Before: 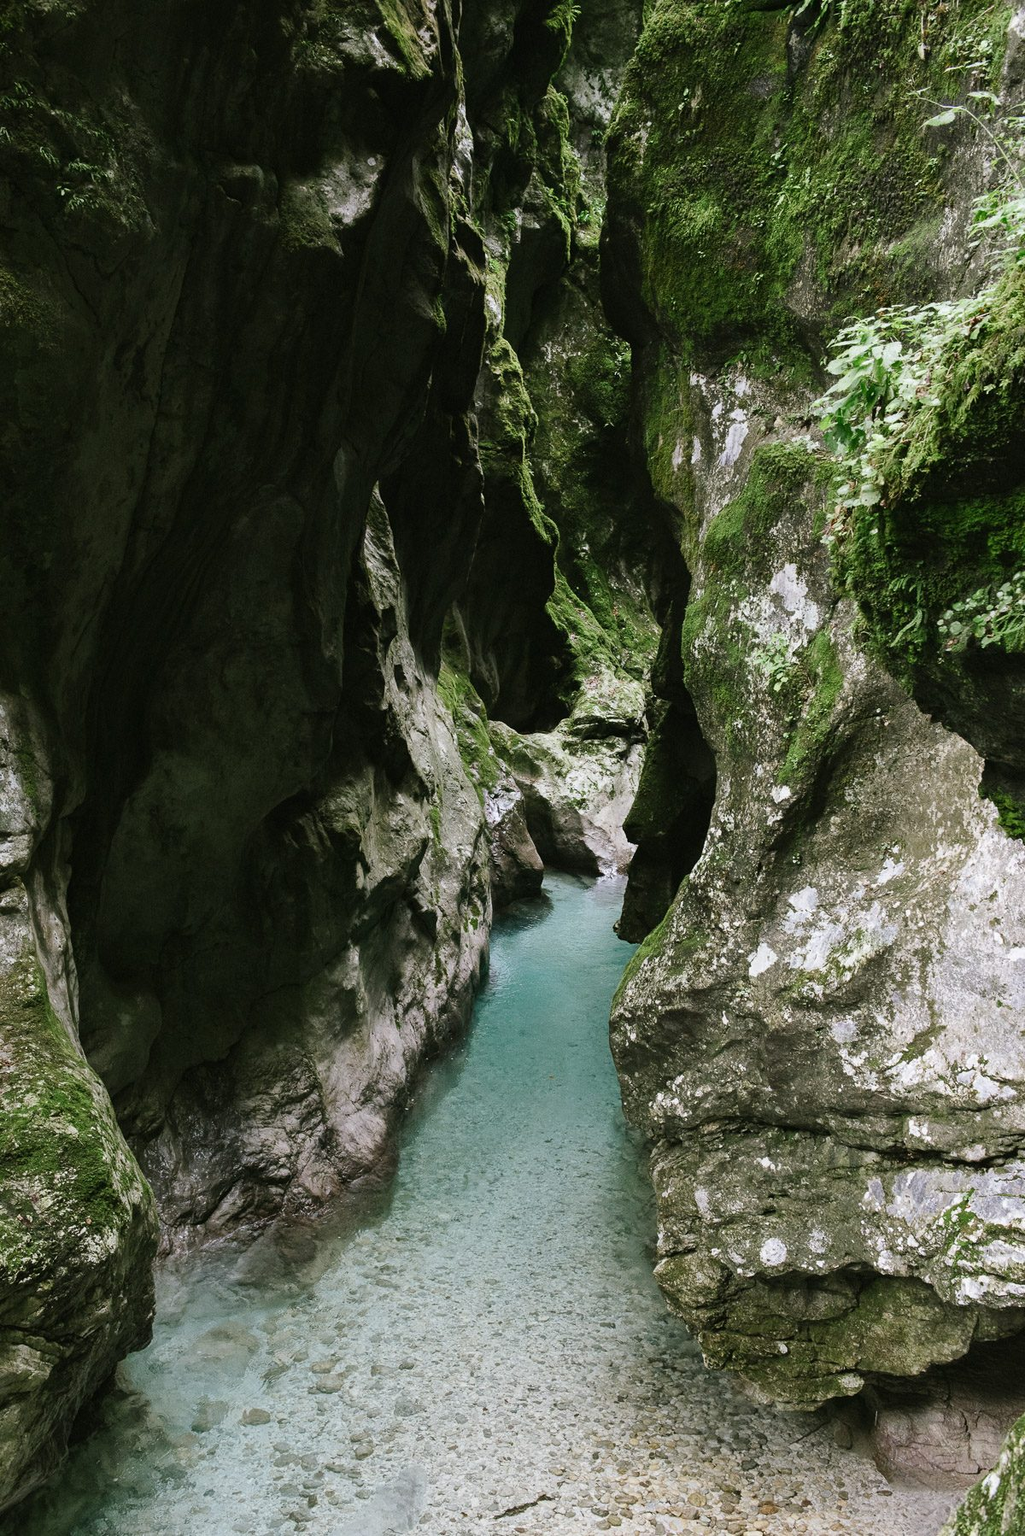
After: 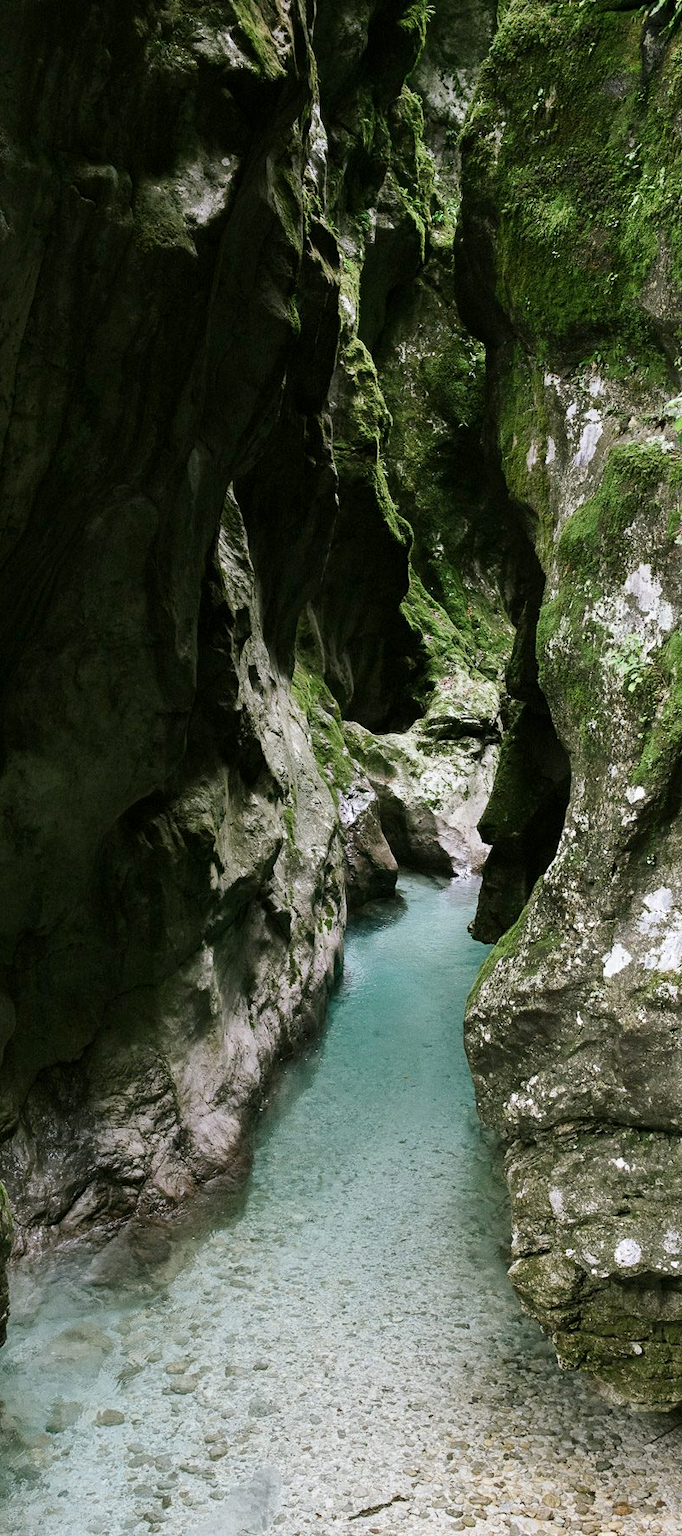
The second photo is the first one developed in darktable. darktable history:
exposure: black level correction 0.002, exposure 0.15 EV, compensate highlight preservation false
crop and rotate: left 14.292%, right 19.041%
